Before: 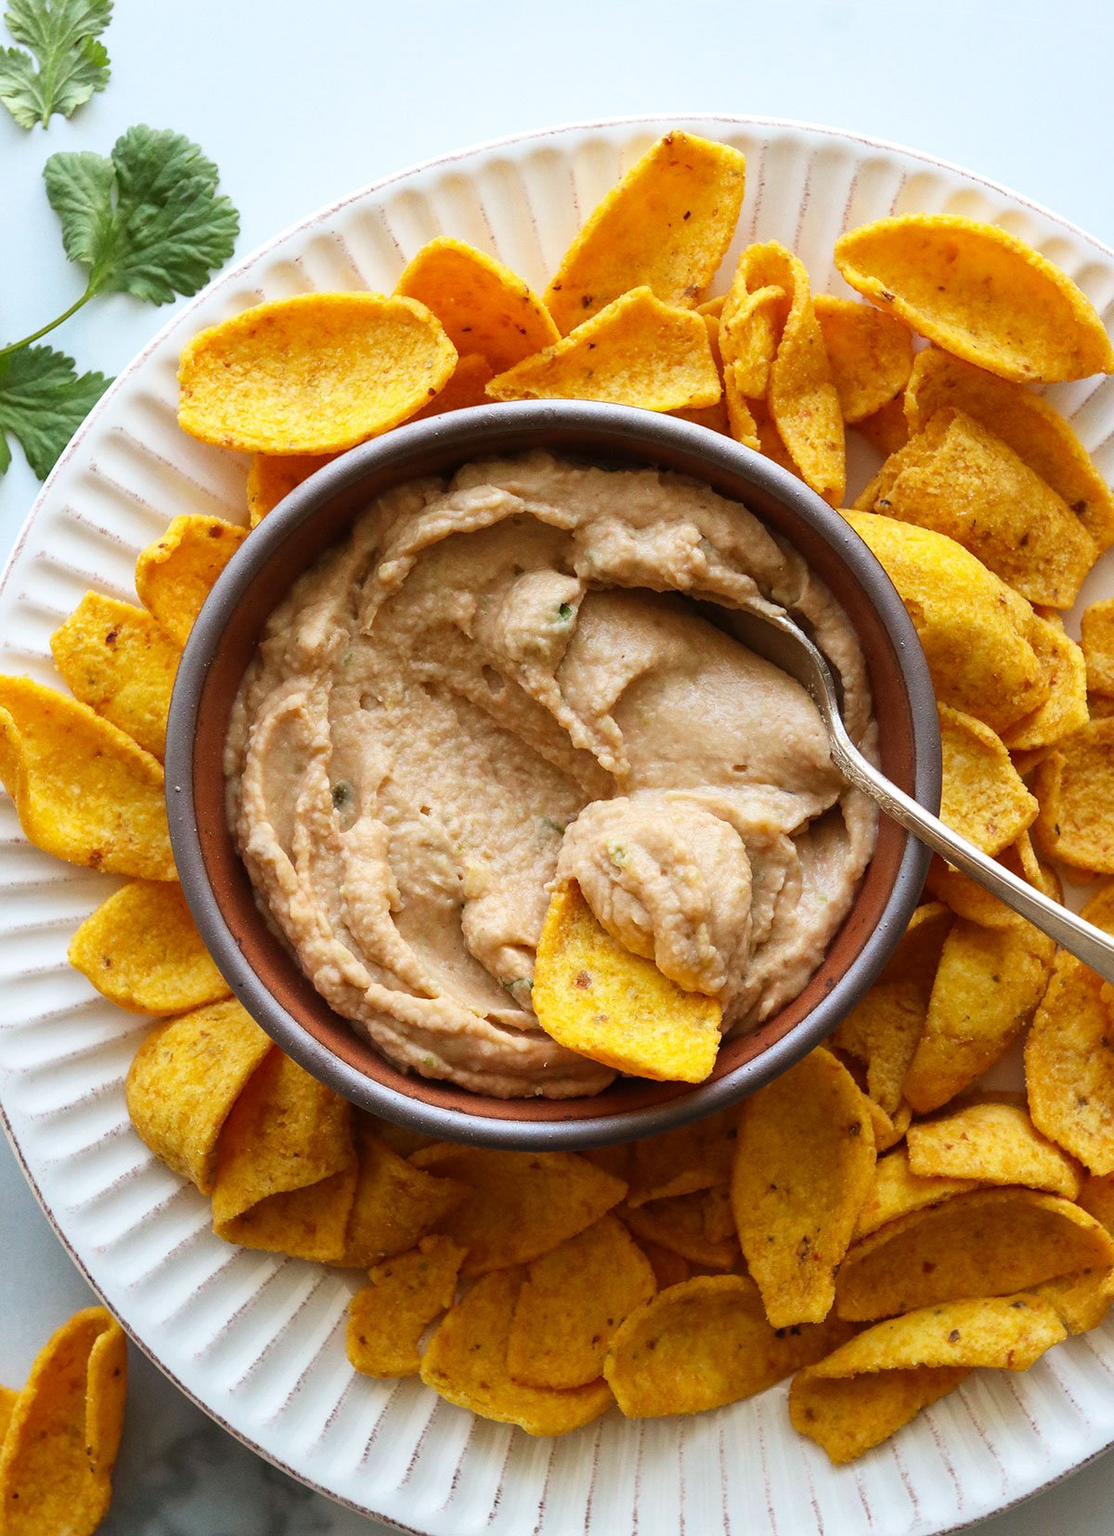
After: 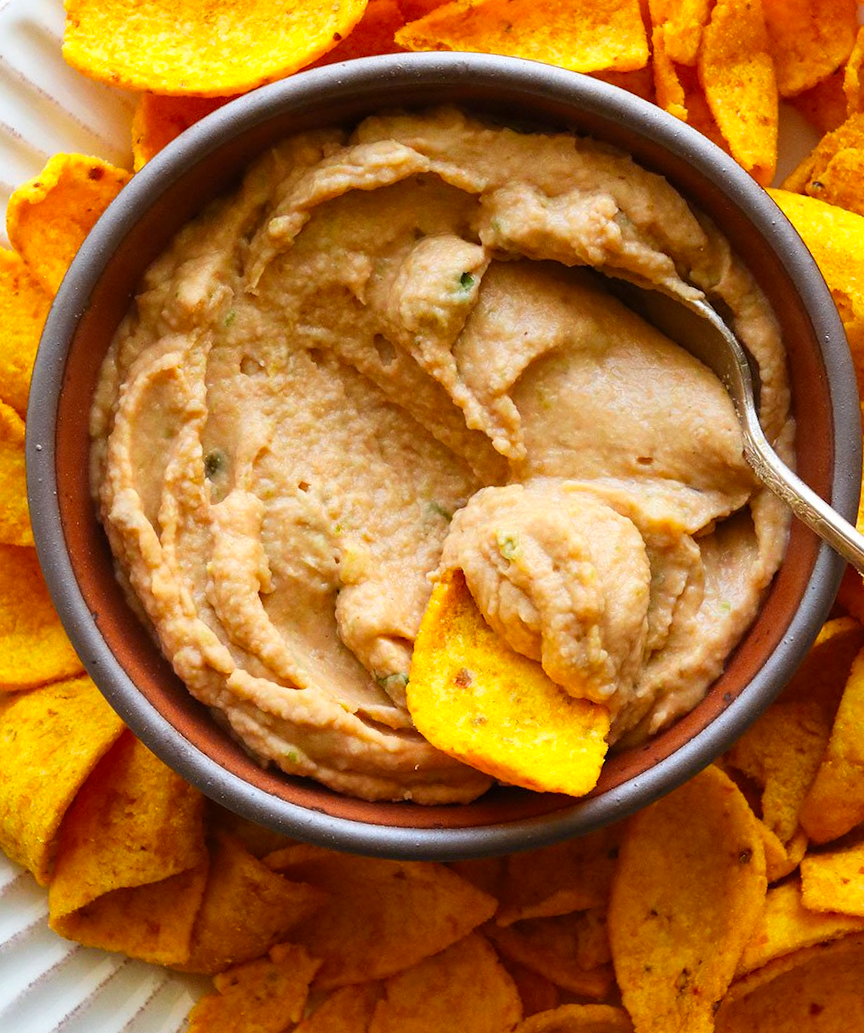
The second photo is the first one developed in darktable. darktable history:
crop and rotate: angle -3.37°, left 9.79%, top 20.73%, right 12.42%, bottom 11.82%
color zones: curves: ch0 [(0.224, 0.526) (0.75, 0.5)]; ch1 [(0.055, 0.526) (0.224, 0.761) (0.377, 0.526) (0.75, 0.5)]
